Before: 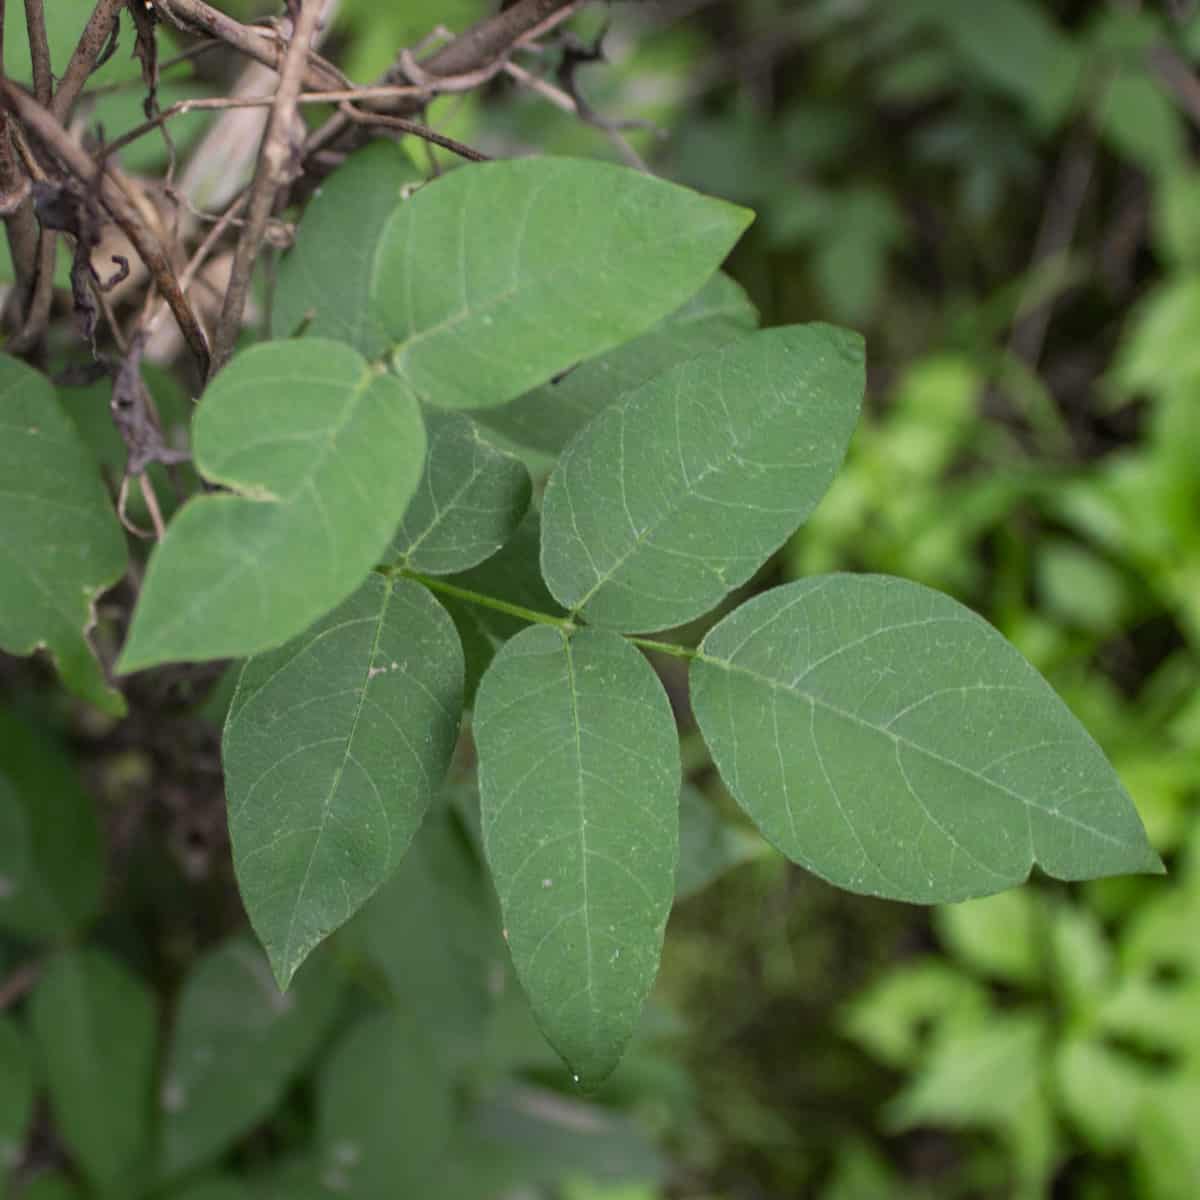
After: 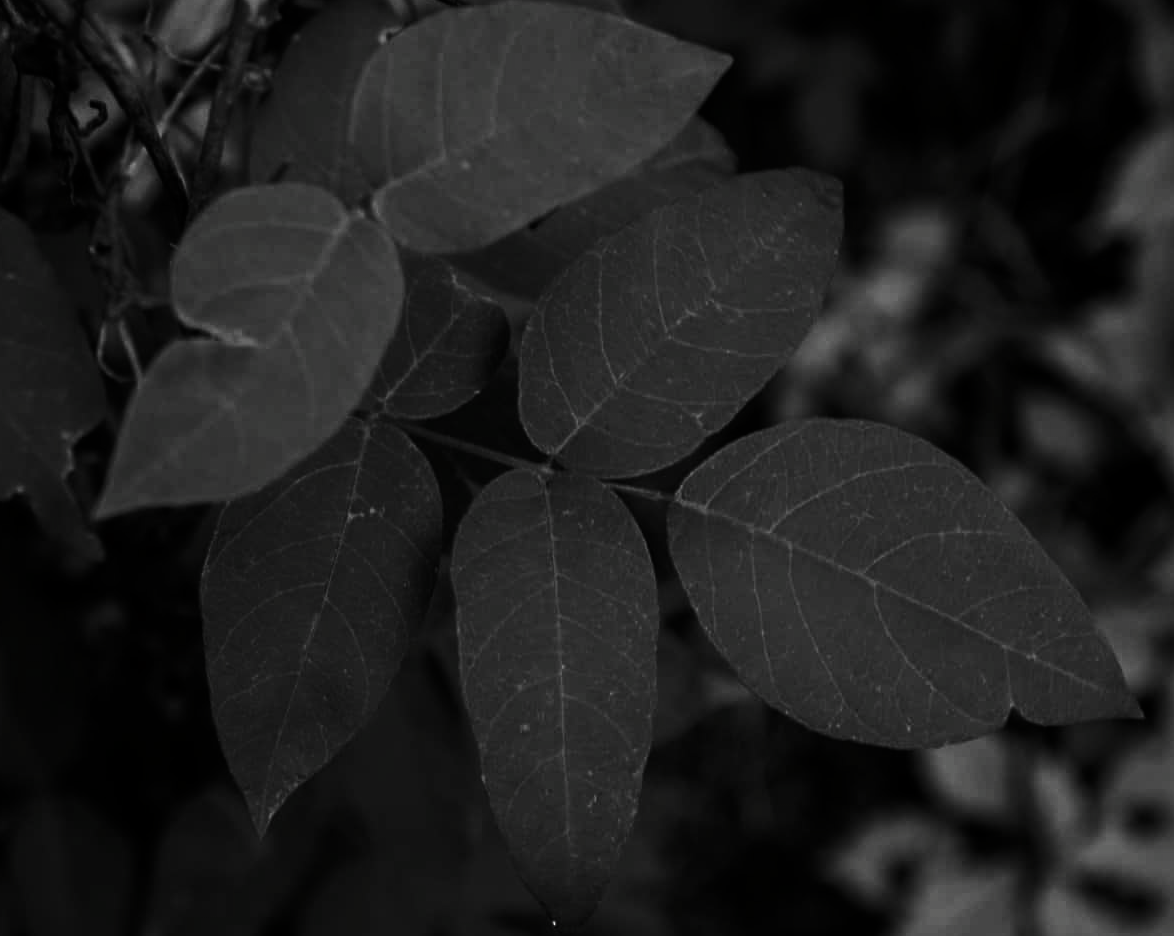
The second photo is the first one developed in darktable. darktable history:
contrast brightness saturation: contrast 0.019, brightness -0.993, saturation -0.996
crop and rotate: left 1.892%, top 12.998%, right 0.26%, bottom 8.963%
